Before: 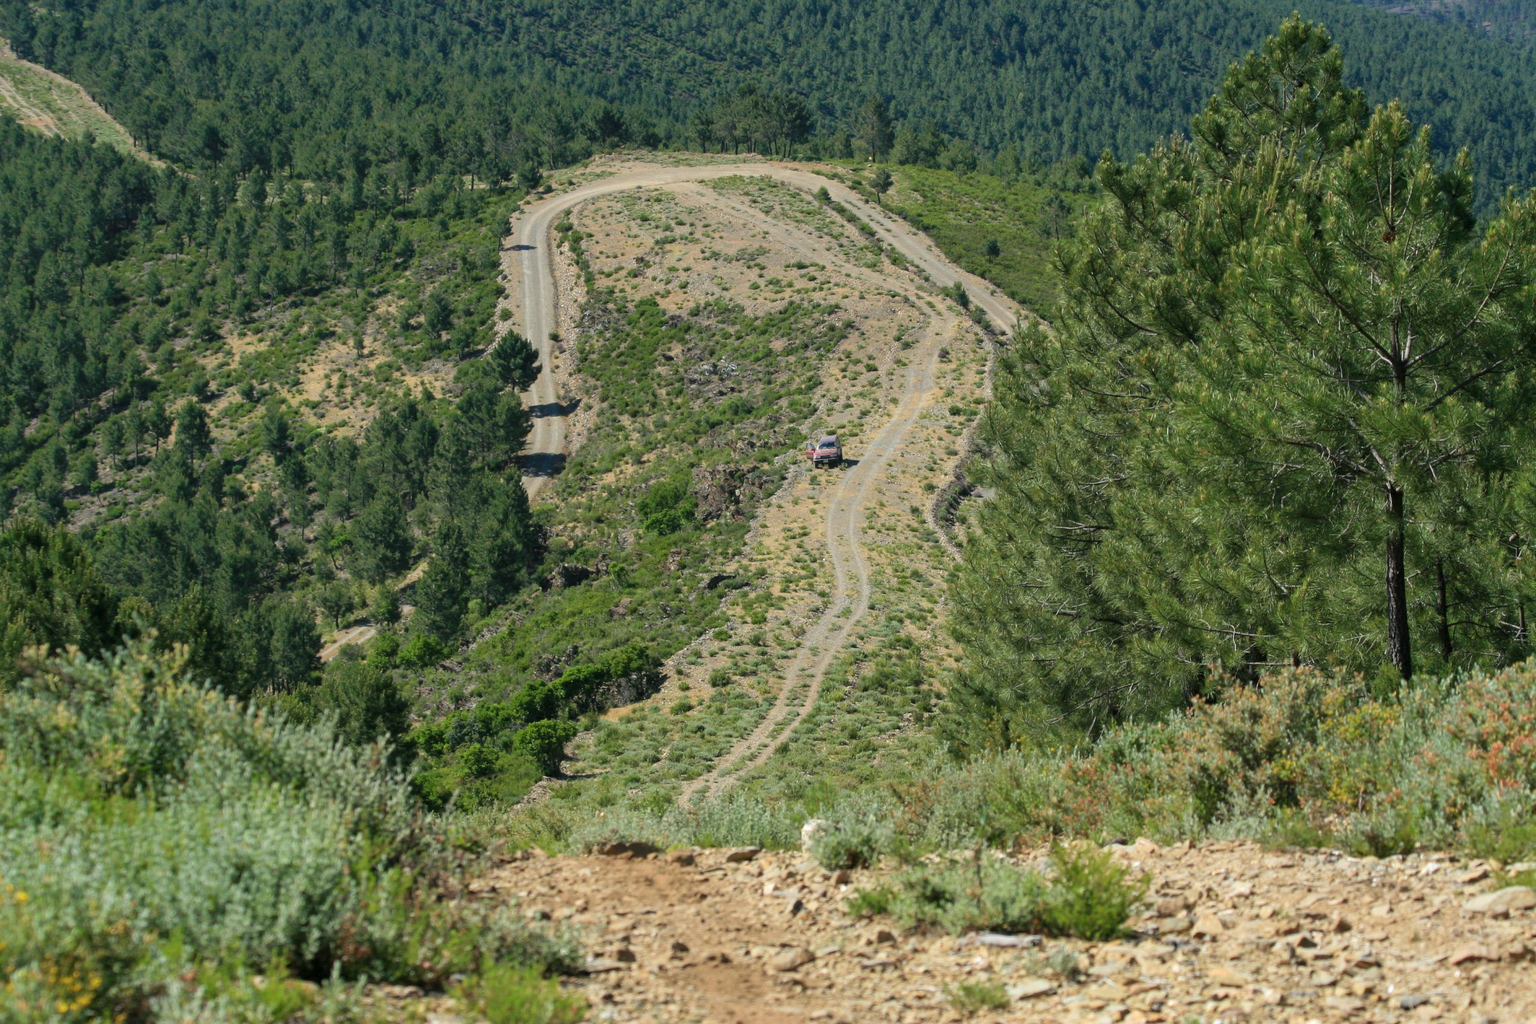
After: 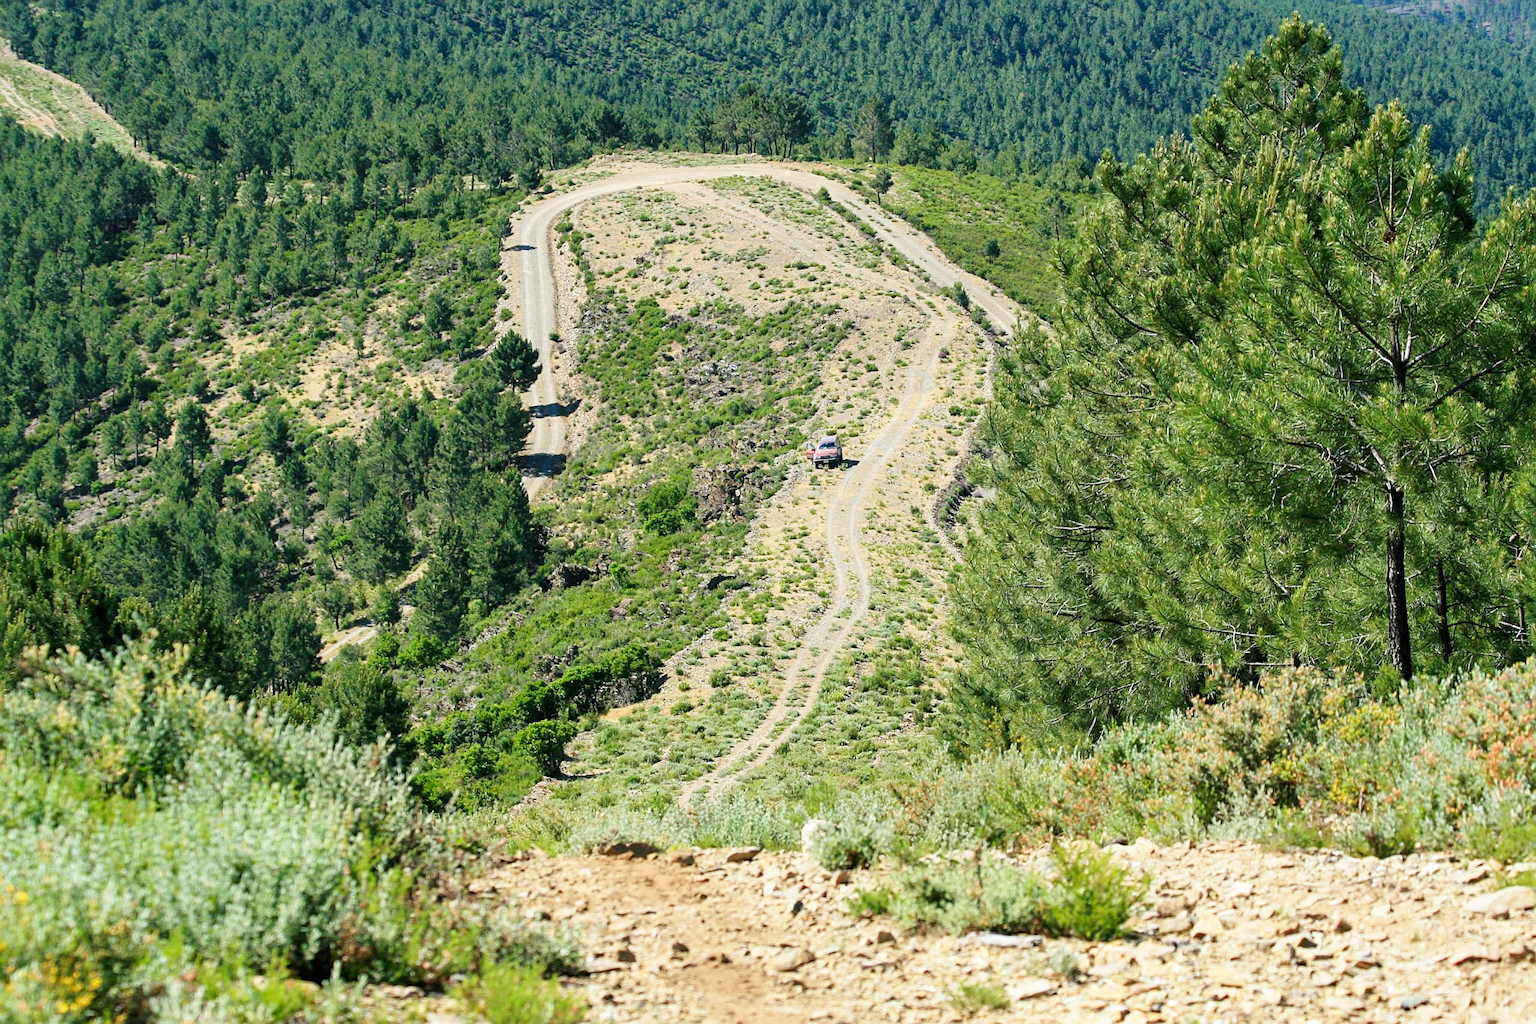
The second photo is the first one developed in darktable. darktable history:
sharpen: on, module defaults
base curve: curves: ch0 [(0, 0) (0.005, 0.002) (0.15, 0.3) (0.4, 0.7) (0.75, 0.95) (1, 1)], preserve colors none
